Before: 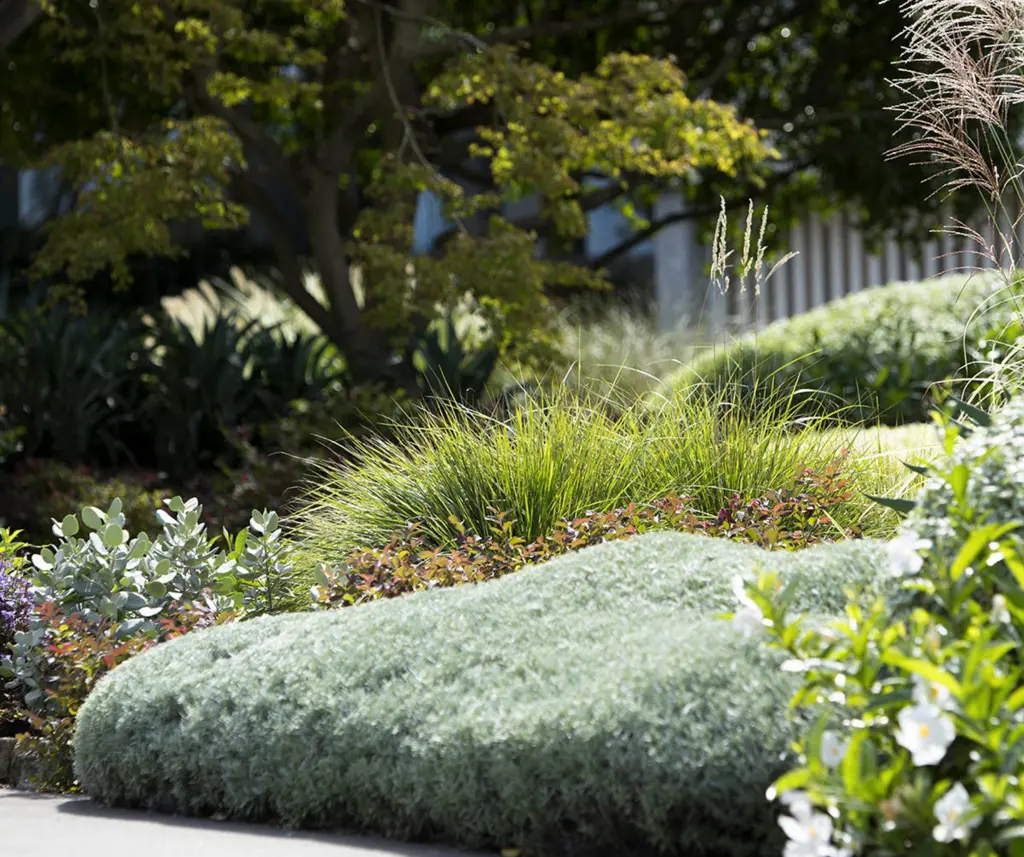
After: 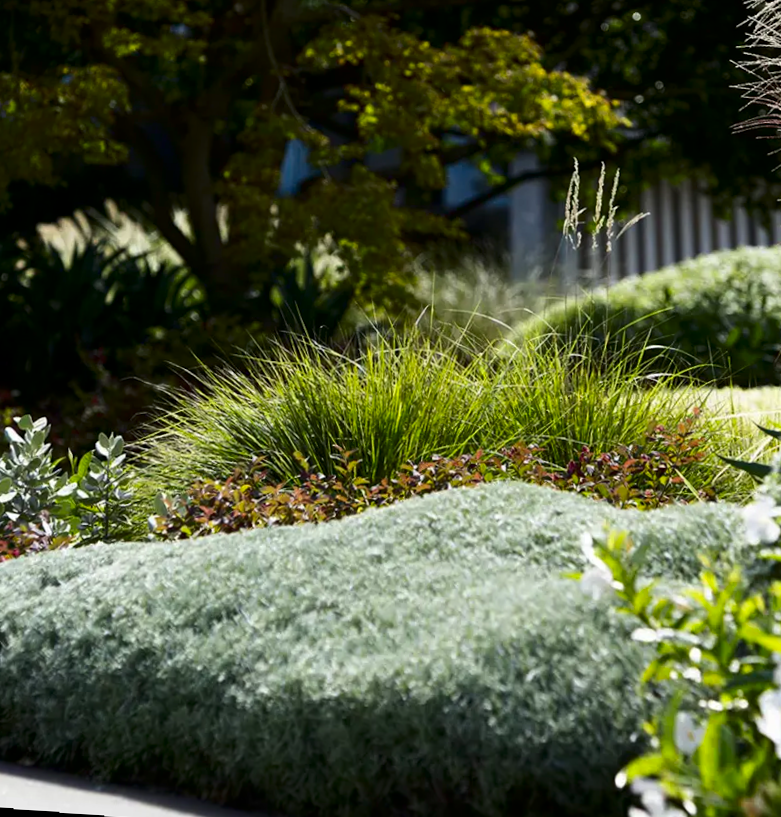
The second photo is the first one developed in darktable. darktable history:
crop and rotate: angle -3.27°, left 14.277%, top 0.028%, right 10.766%, bottom 0.028%
rotate and perspective: rotation 0.128°, lens shift (vertical) -0.181, lens shift (horizontal) -0.044, shear 0.001, automatic cropping off
contrast brightness saturation: contrast 0.1, brightness -0.26, saturation 0.14
